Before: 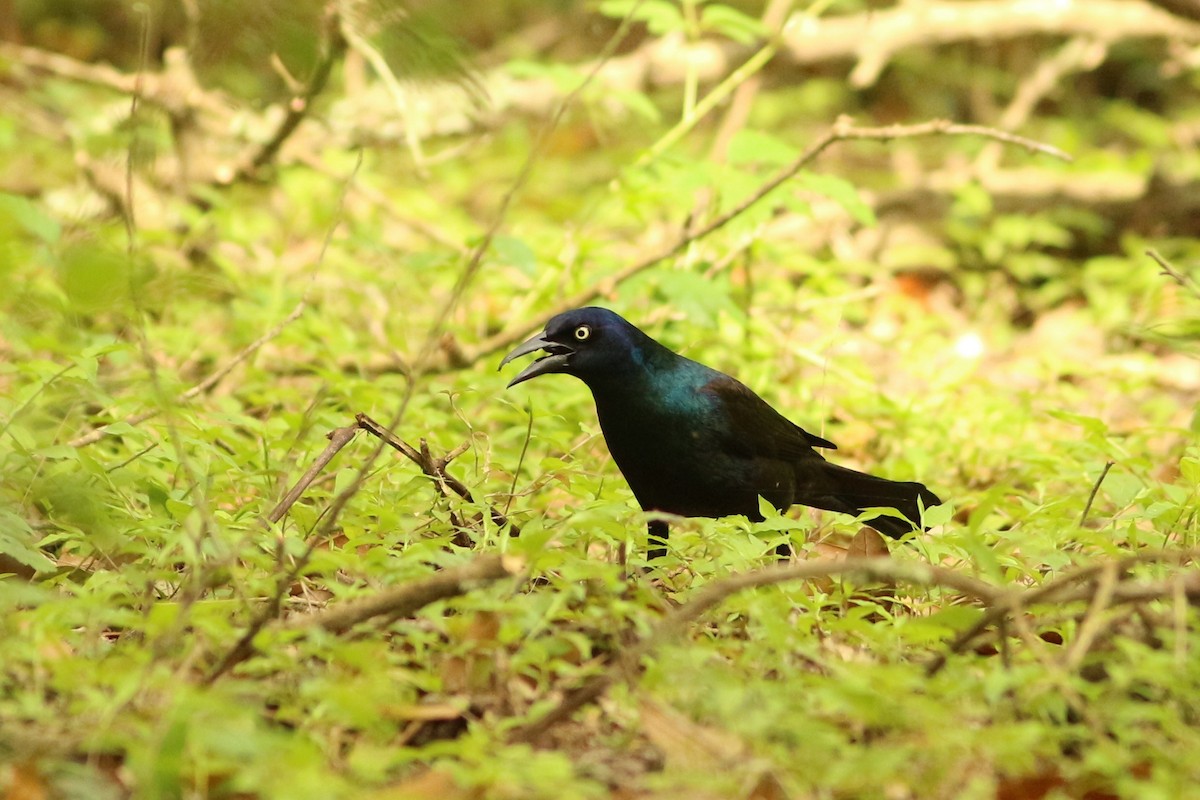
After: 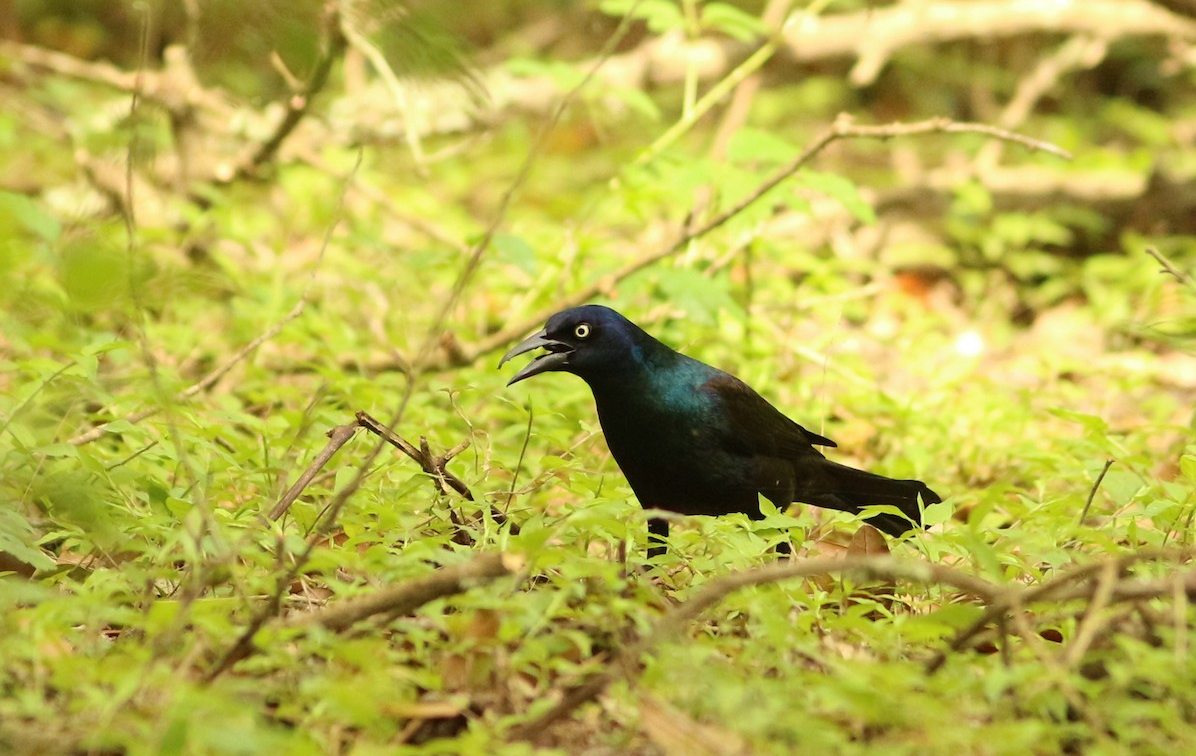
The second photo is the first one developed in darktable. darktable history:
crop: top 0.364%, right 0.256%, bottom 5.104%
